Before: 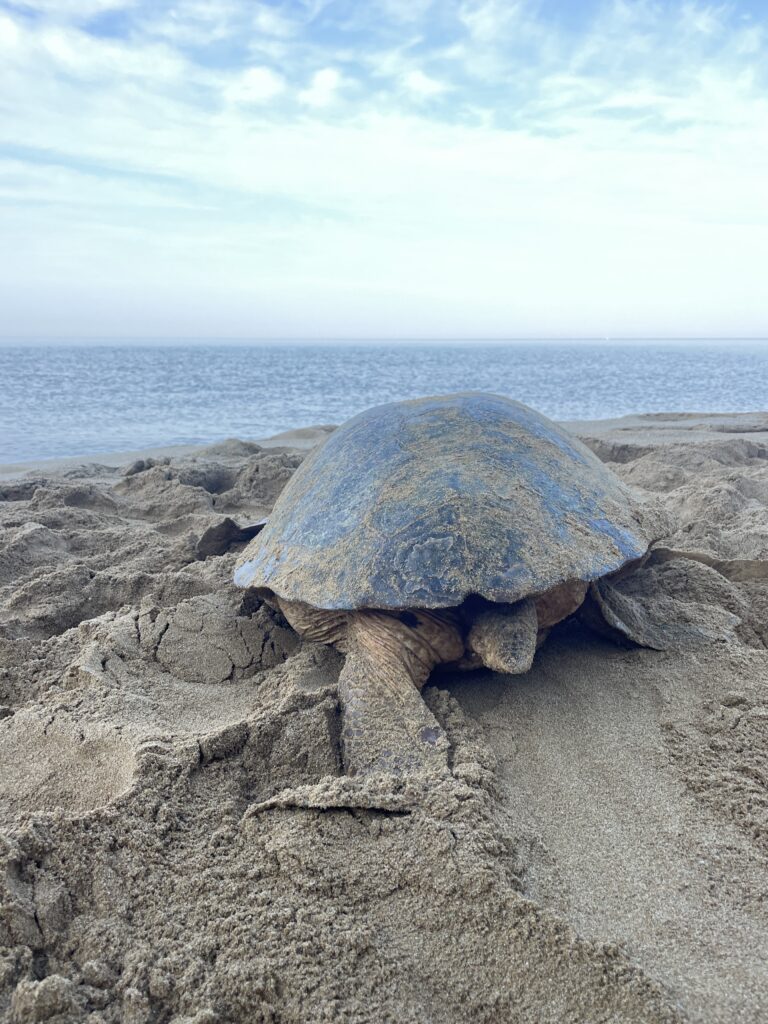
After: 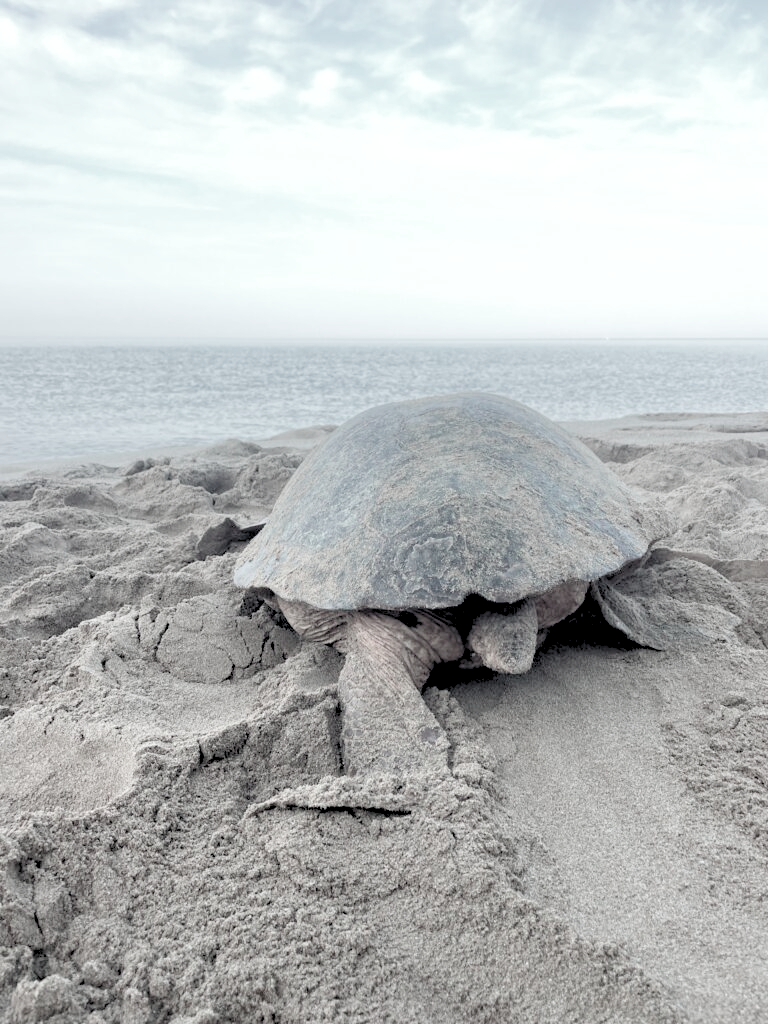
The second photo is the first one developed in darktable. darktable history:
color contrast: green-magenta contrast 0.3, blue-yellow contrast 0.15
exposure: compensate highlight preservation false
velvia: on, module defaults
levels: levels [0.093, 0.434, 0.988]
